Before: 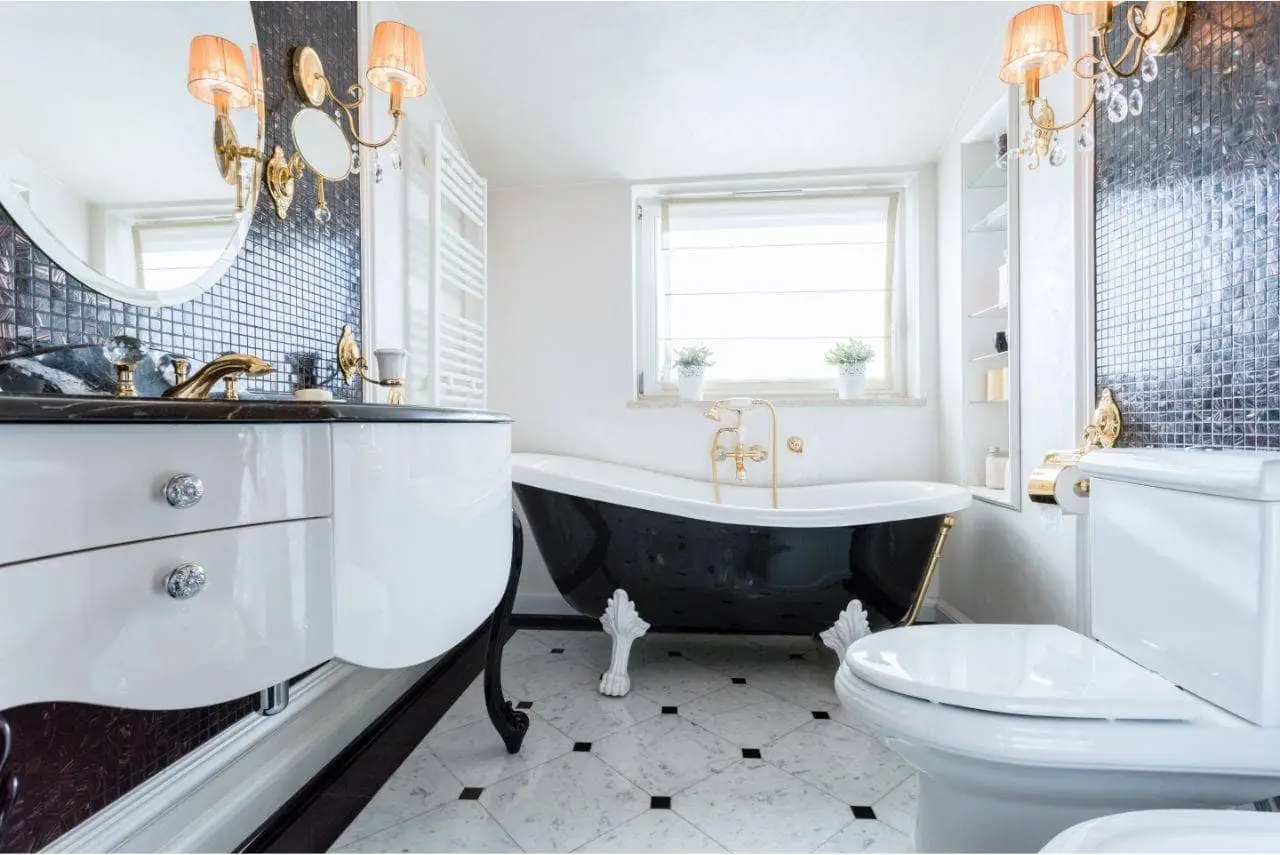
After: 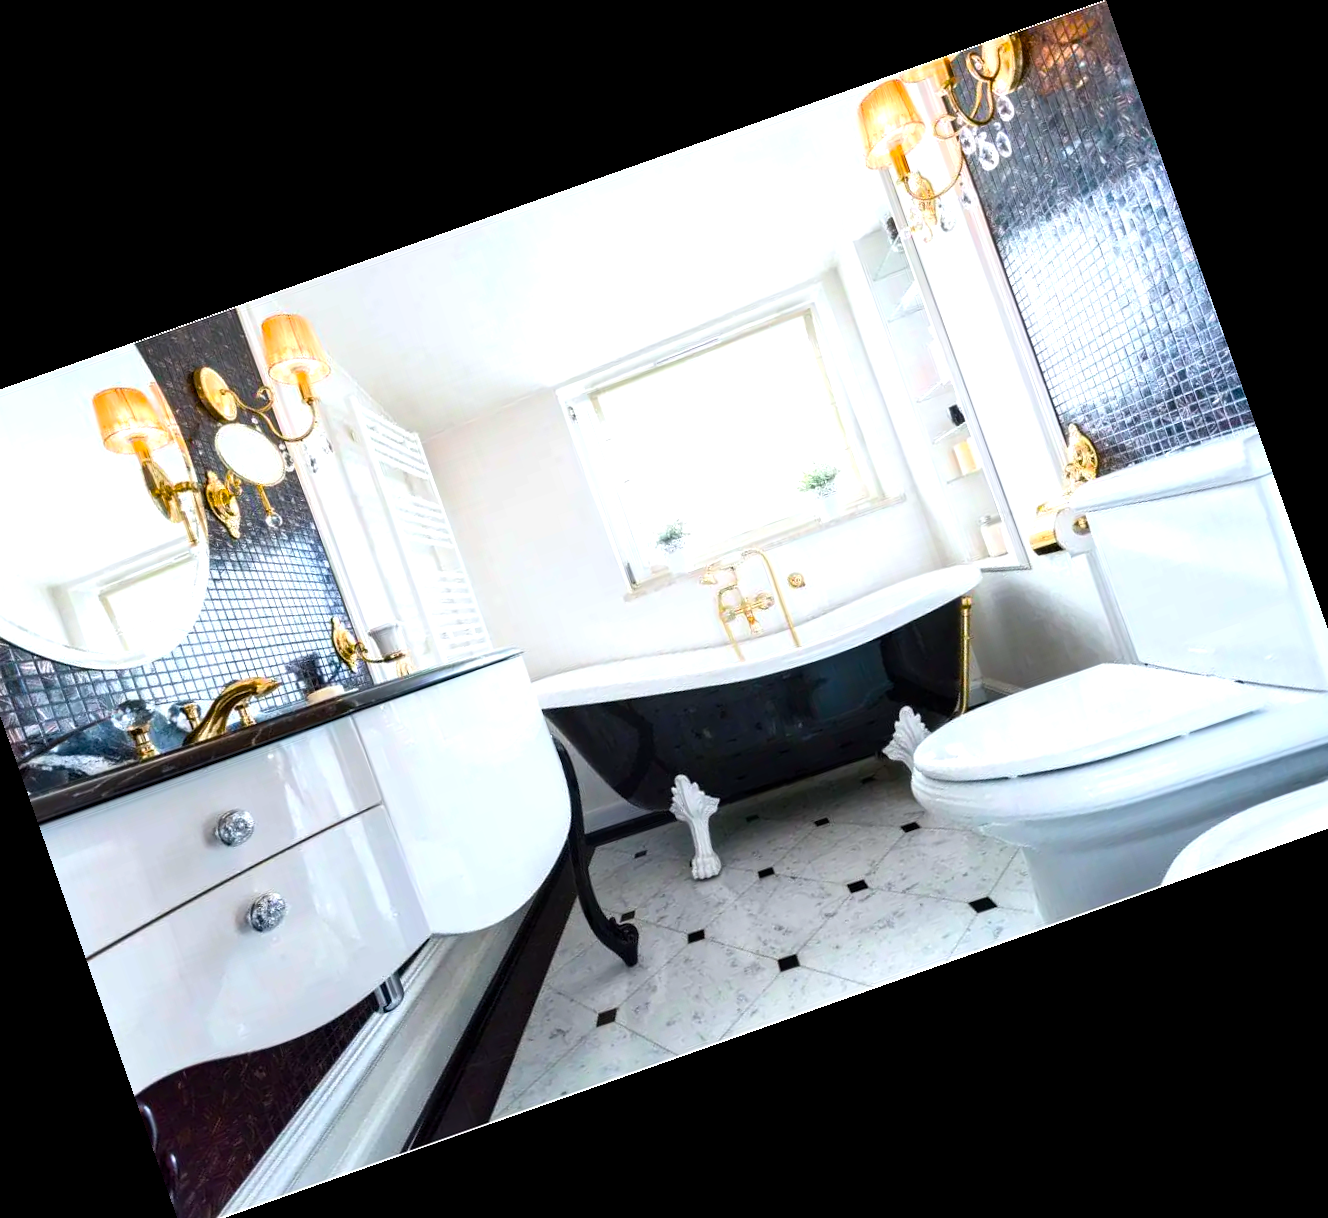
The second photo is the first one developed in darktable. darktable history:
color balance rgb: linear chroma grading › global chroma 9%, perceptual saturation grading › global saturation 36%, perceptual saturation grading › shadows 35%, perceptual brilliance grading › global brilliance 15%, perceptual brilliance grading › shadows -35%, global vibrance 15%
crop and rotate: angle 19.43°, left 6.812%, right 4.125%, bottom 1.087%
